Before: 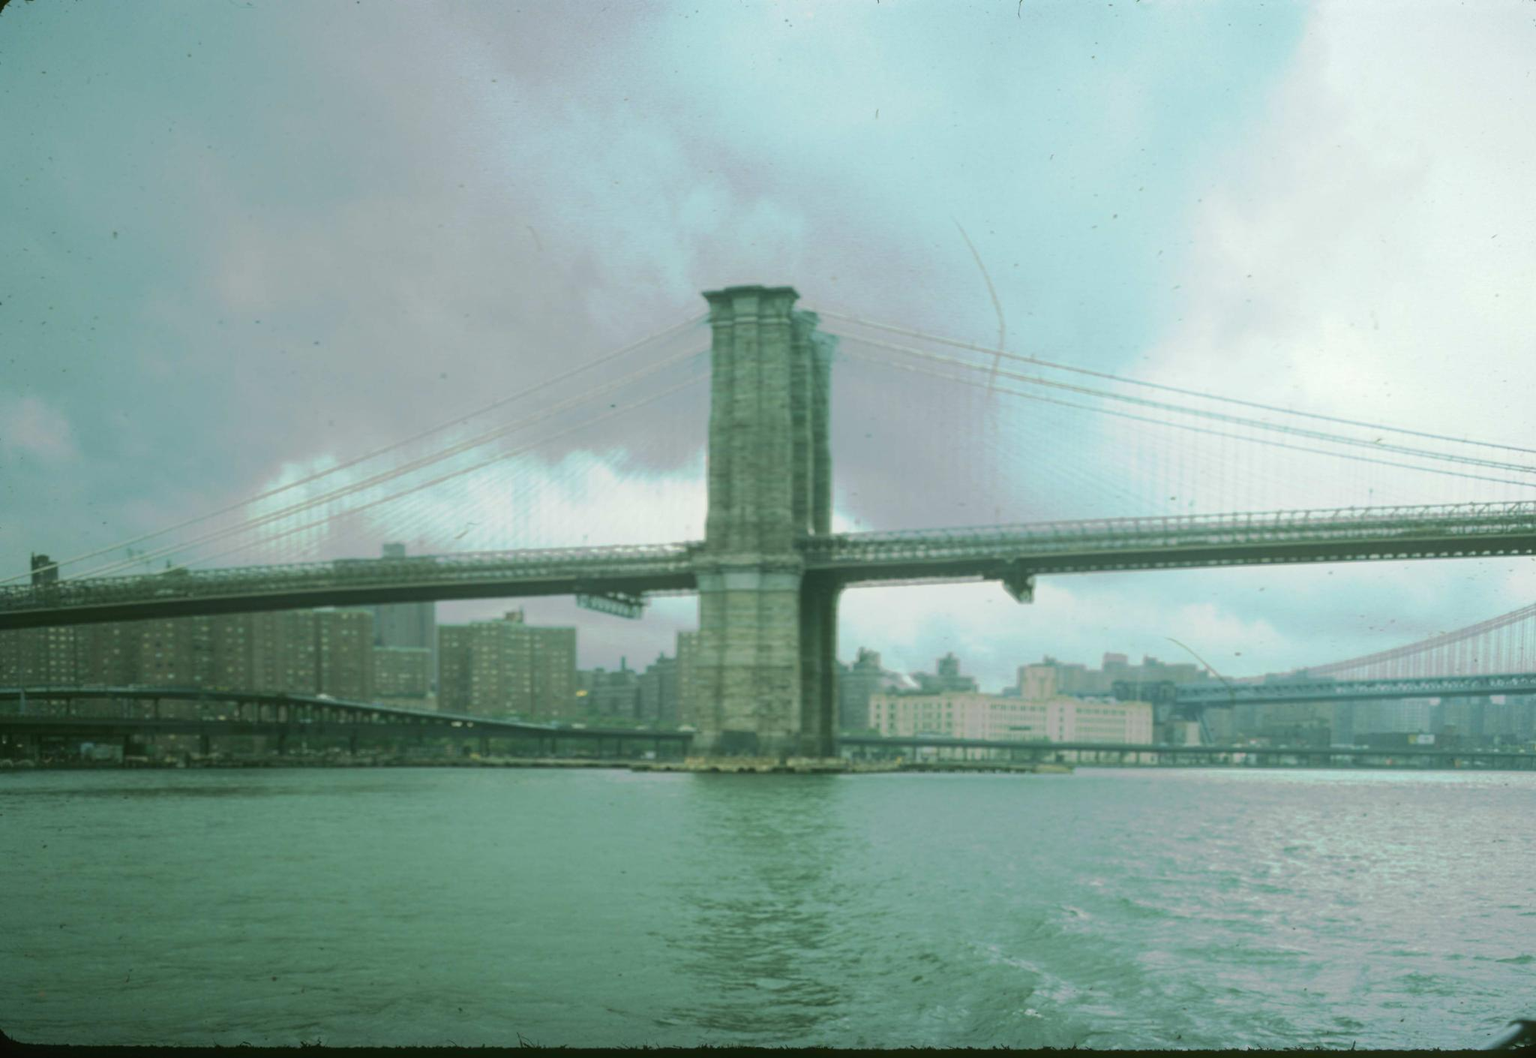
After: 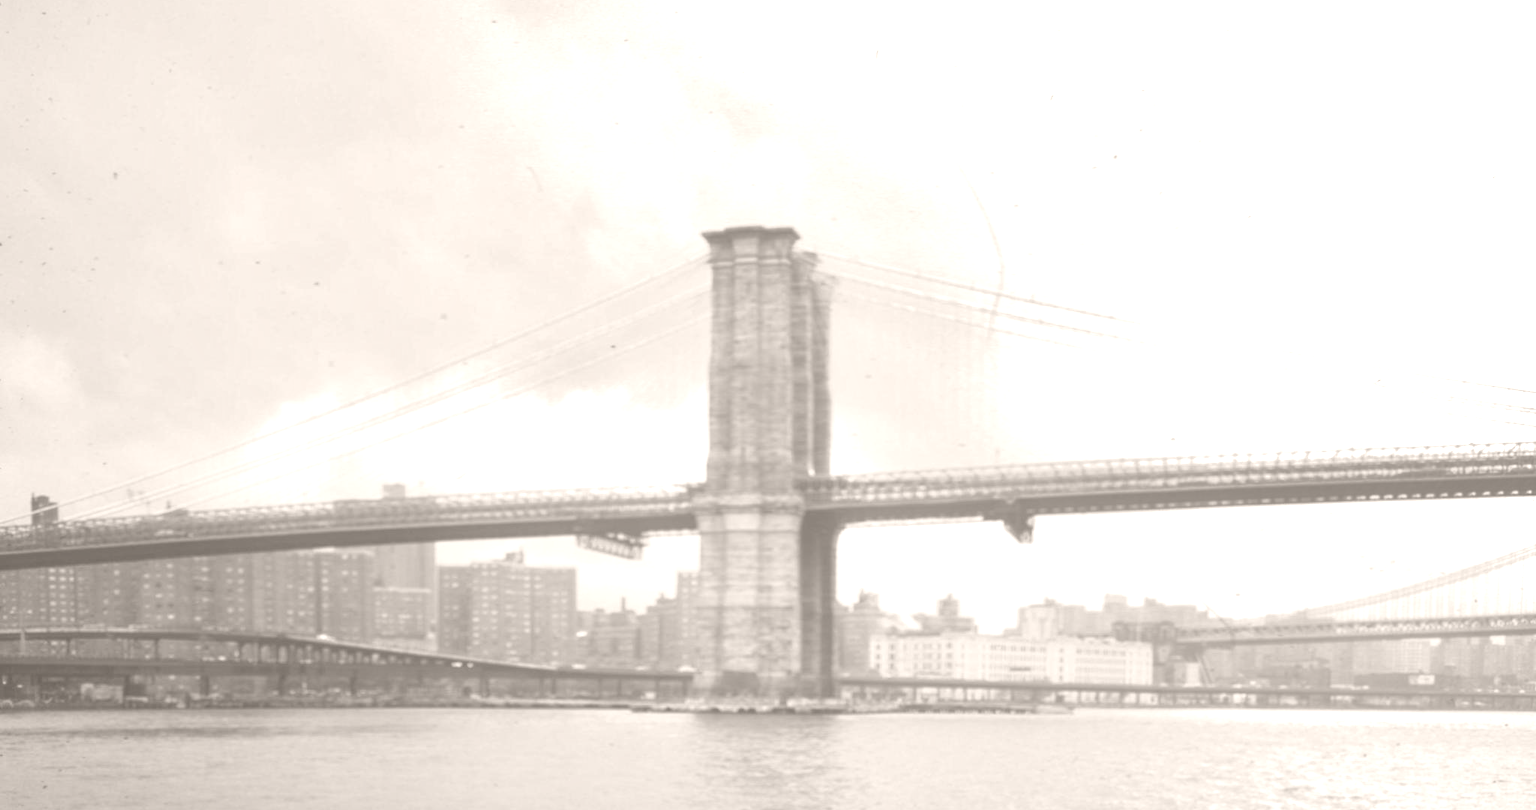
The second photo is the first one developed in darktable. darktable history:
crop: top 5.667%, bottom 17.637%
shadows and highlights: low approximation 0.01, soften with gaussian
colorize: hue 34.49°, saturation 35.33%, source mix 100%, lightness 55%, version 1
